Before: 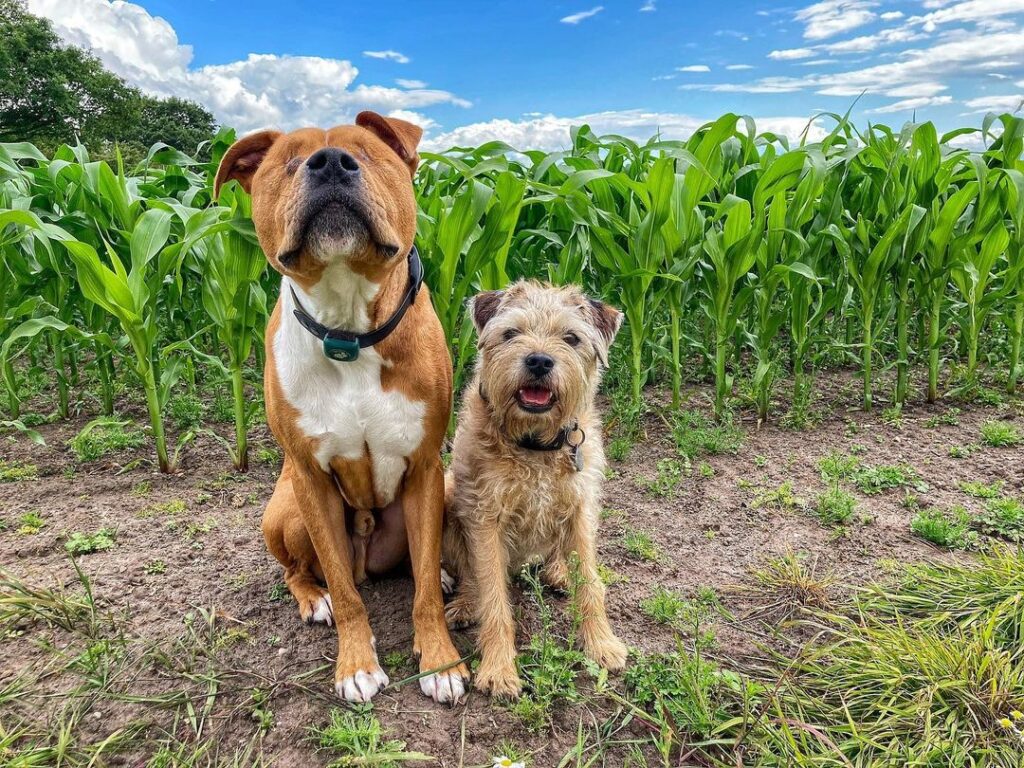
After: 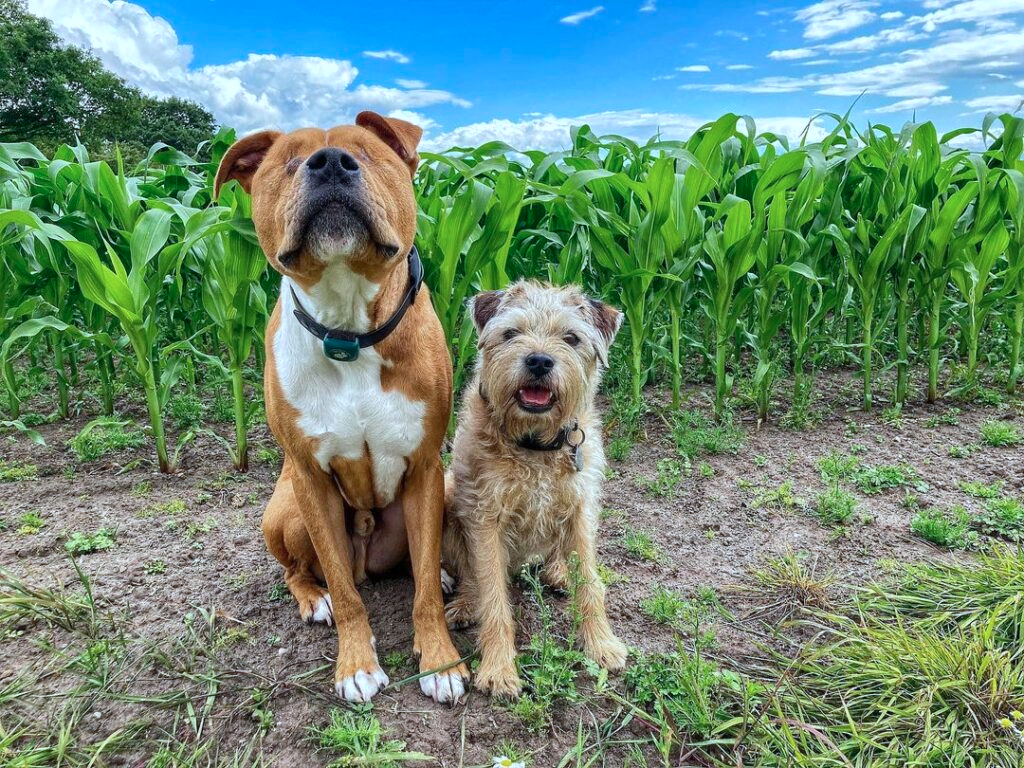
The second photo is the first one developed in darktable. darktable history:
color calibration: illuminant F (fluorescent), F source F9 (Cool White Deluxe 4150 K) – high CRI, x 0.374, y 0.373, temperature 4154.44 K
